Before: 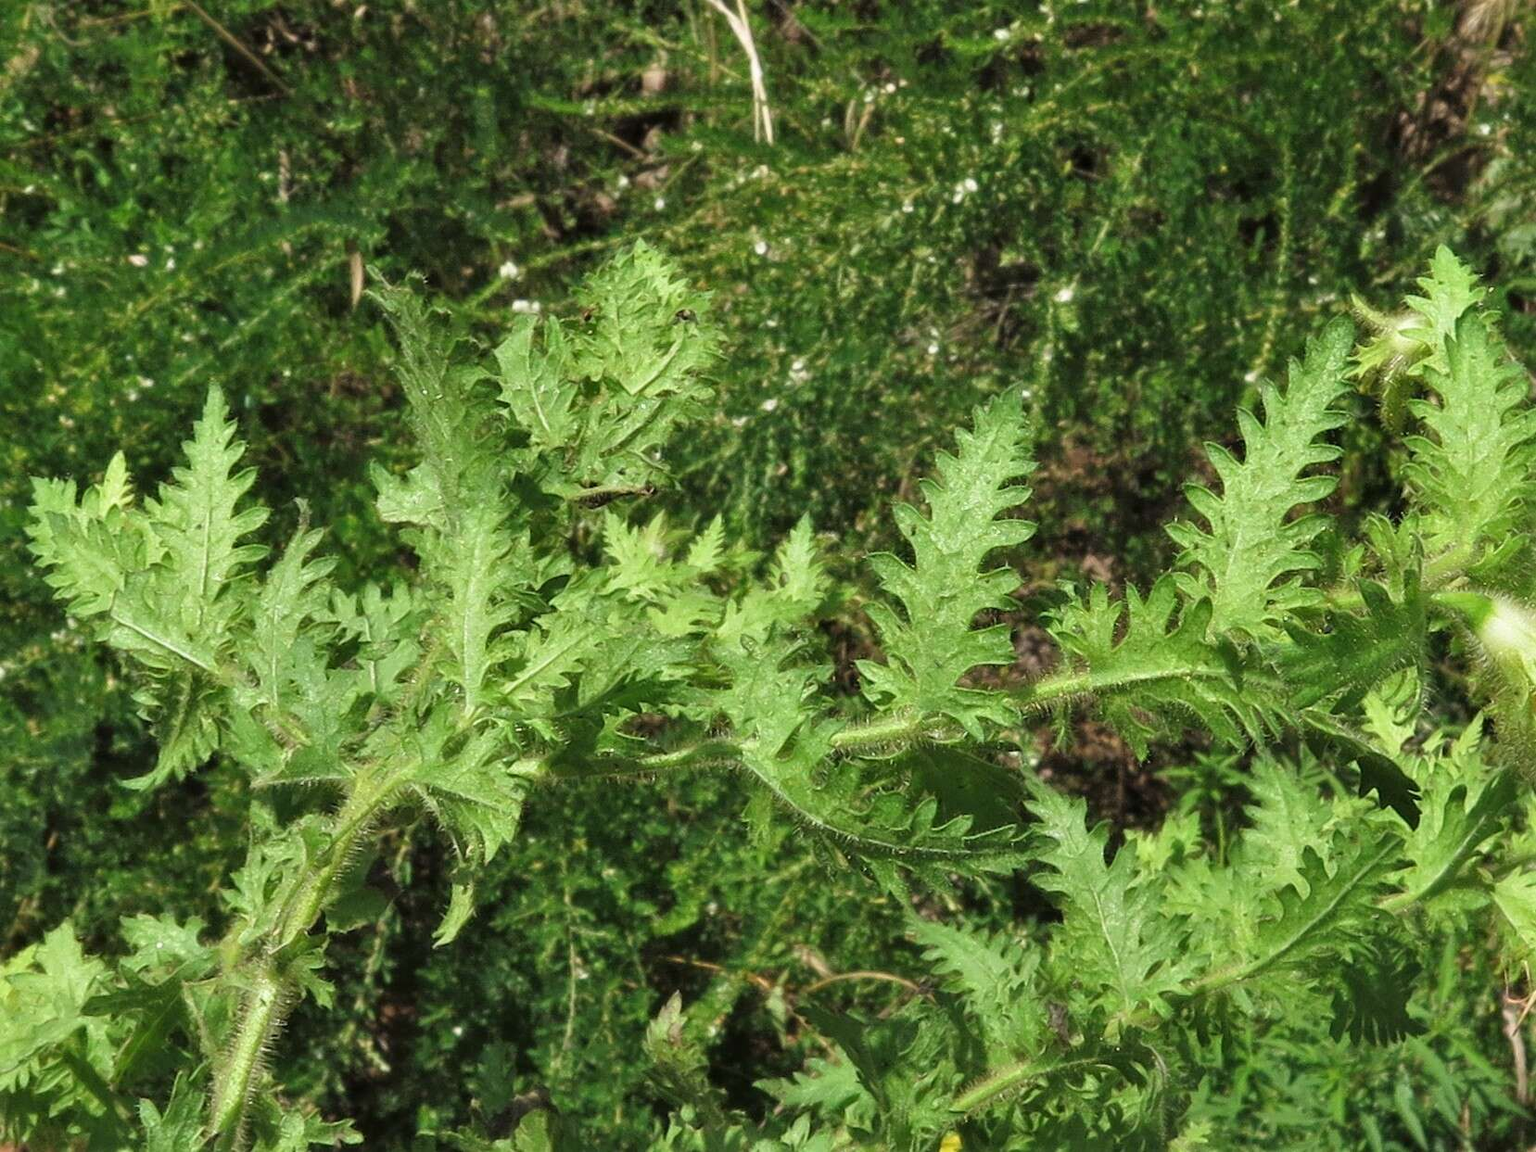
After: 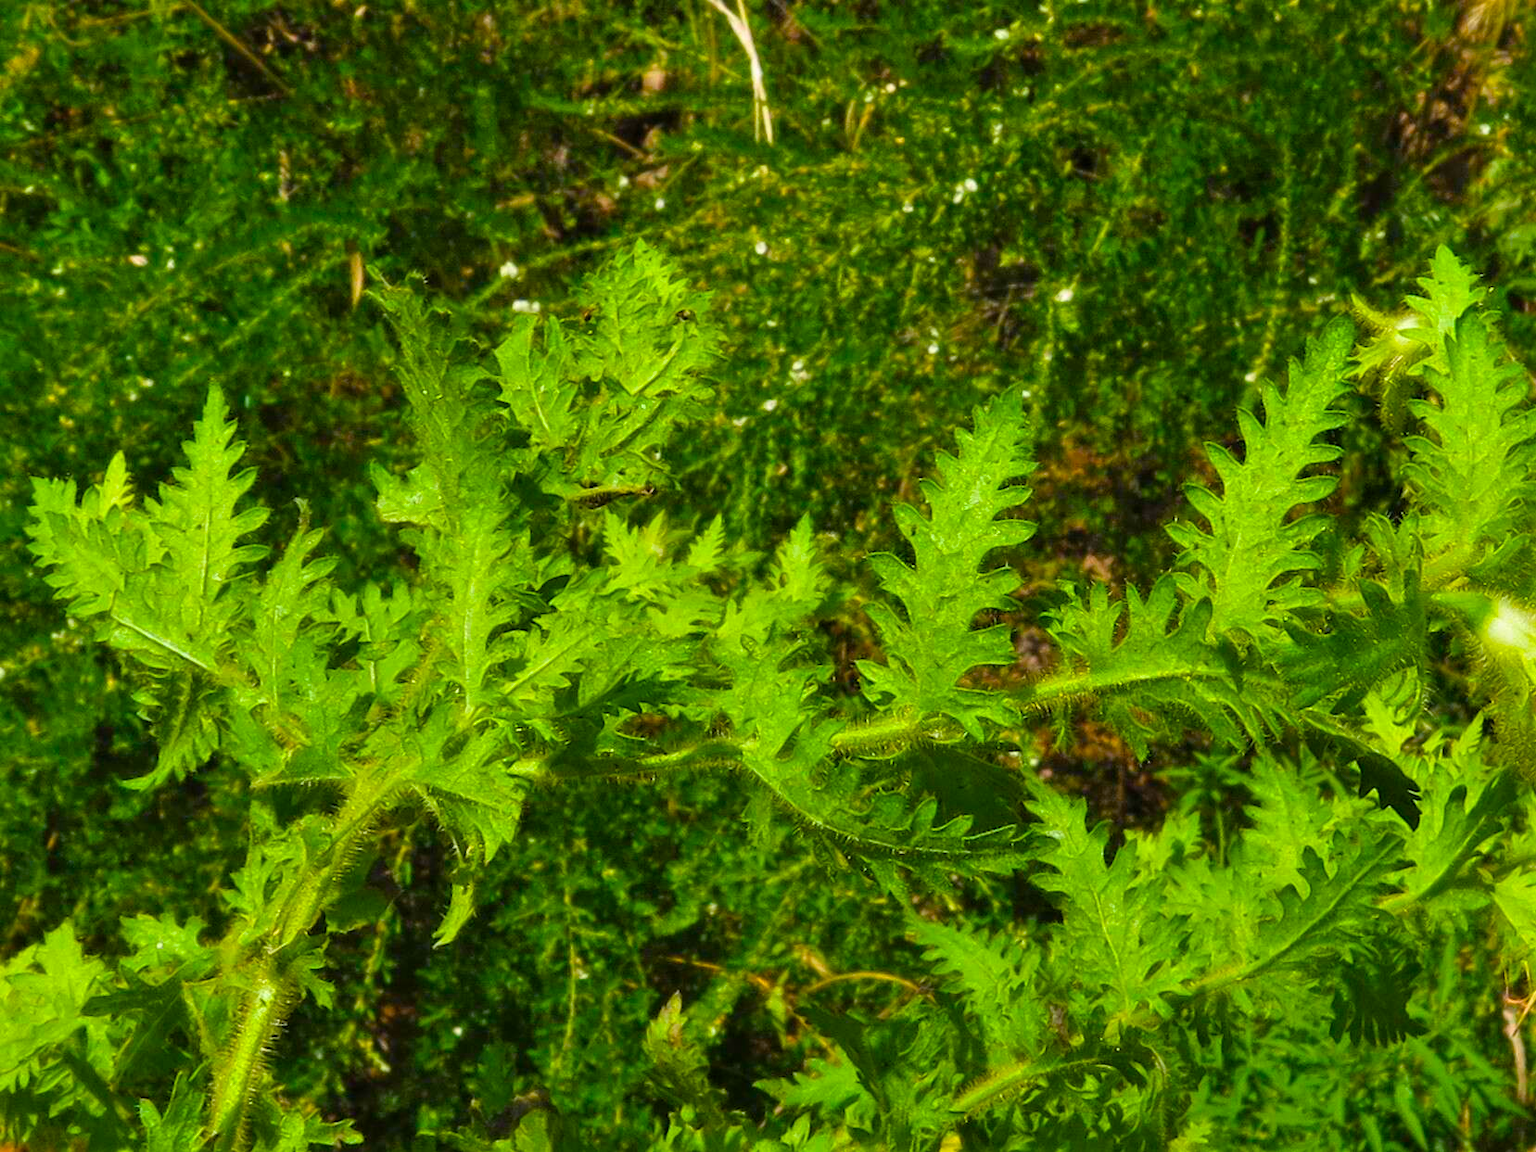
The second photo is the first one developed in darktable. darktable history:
color balance rgb: power › hue 307.63°, perceptual saturation grading › global saturation 98.897%, global vibrance 14.329%
